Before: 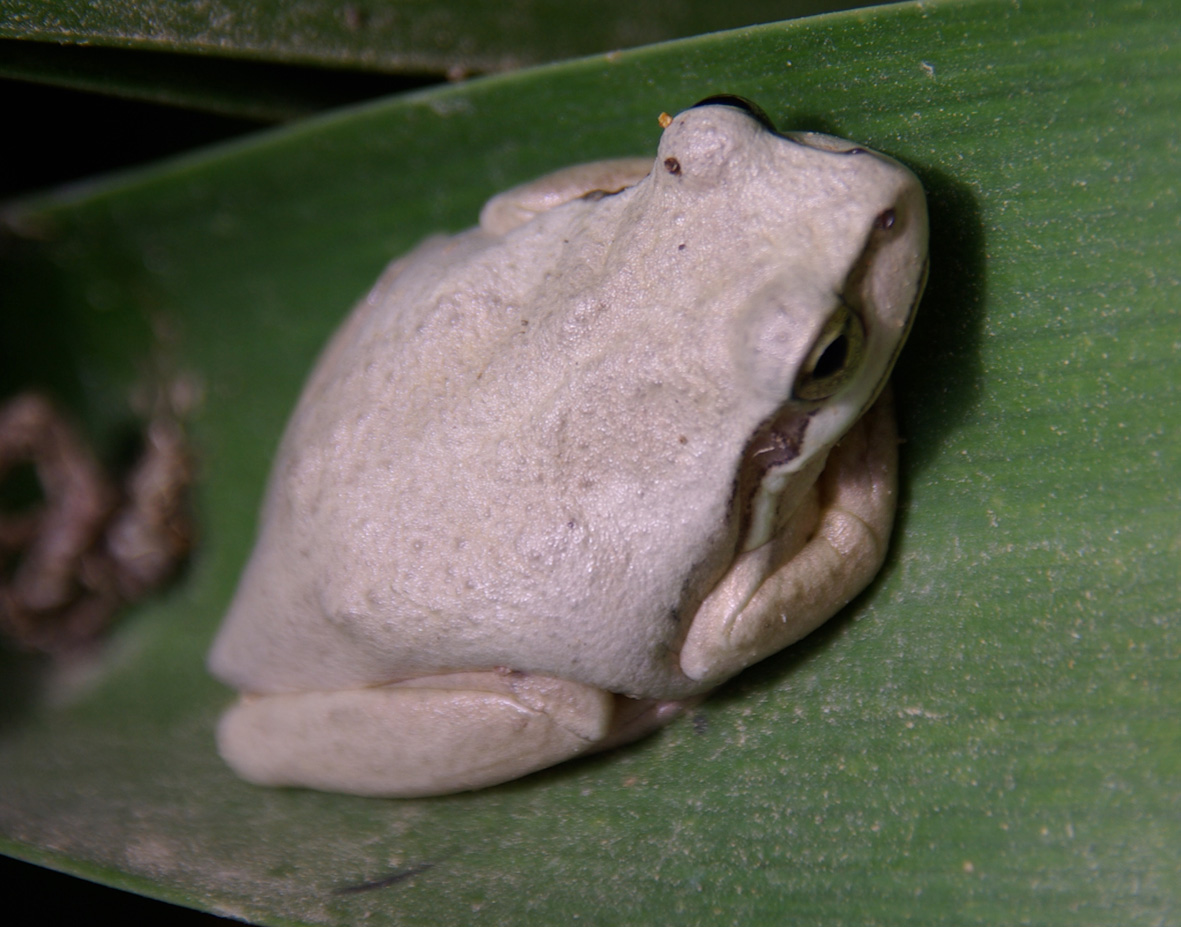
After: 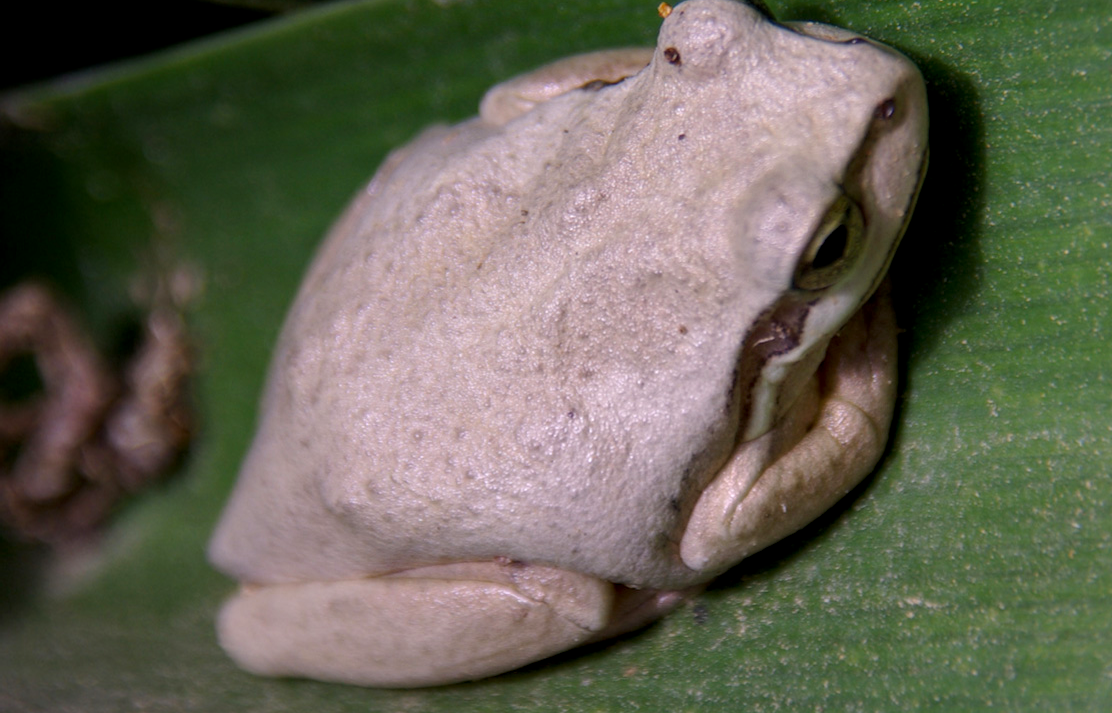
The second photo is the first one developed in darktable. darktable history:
local contrast: highlights 53%, shadows 52%, detail 130%, midtone range 0.453
crop and rotate: angle 0.044°, top 11.907%, right 5.721%, bottom 11.036%
contrast brightness saturation: saturation 0.184
